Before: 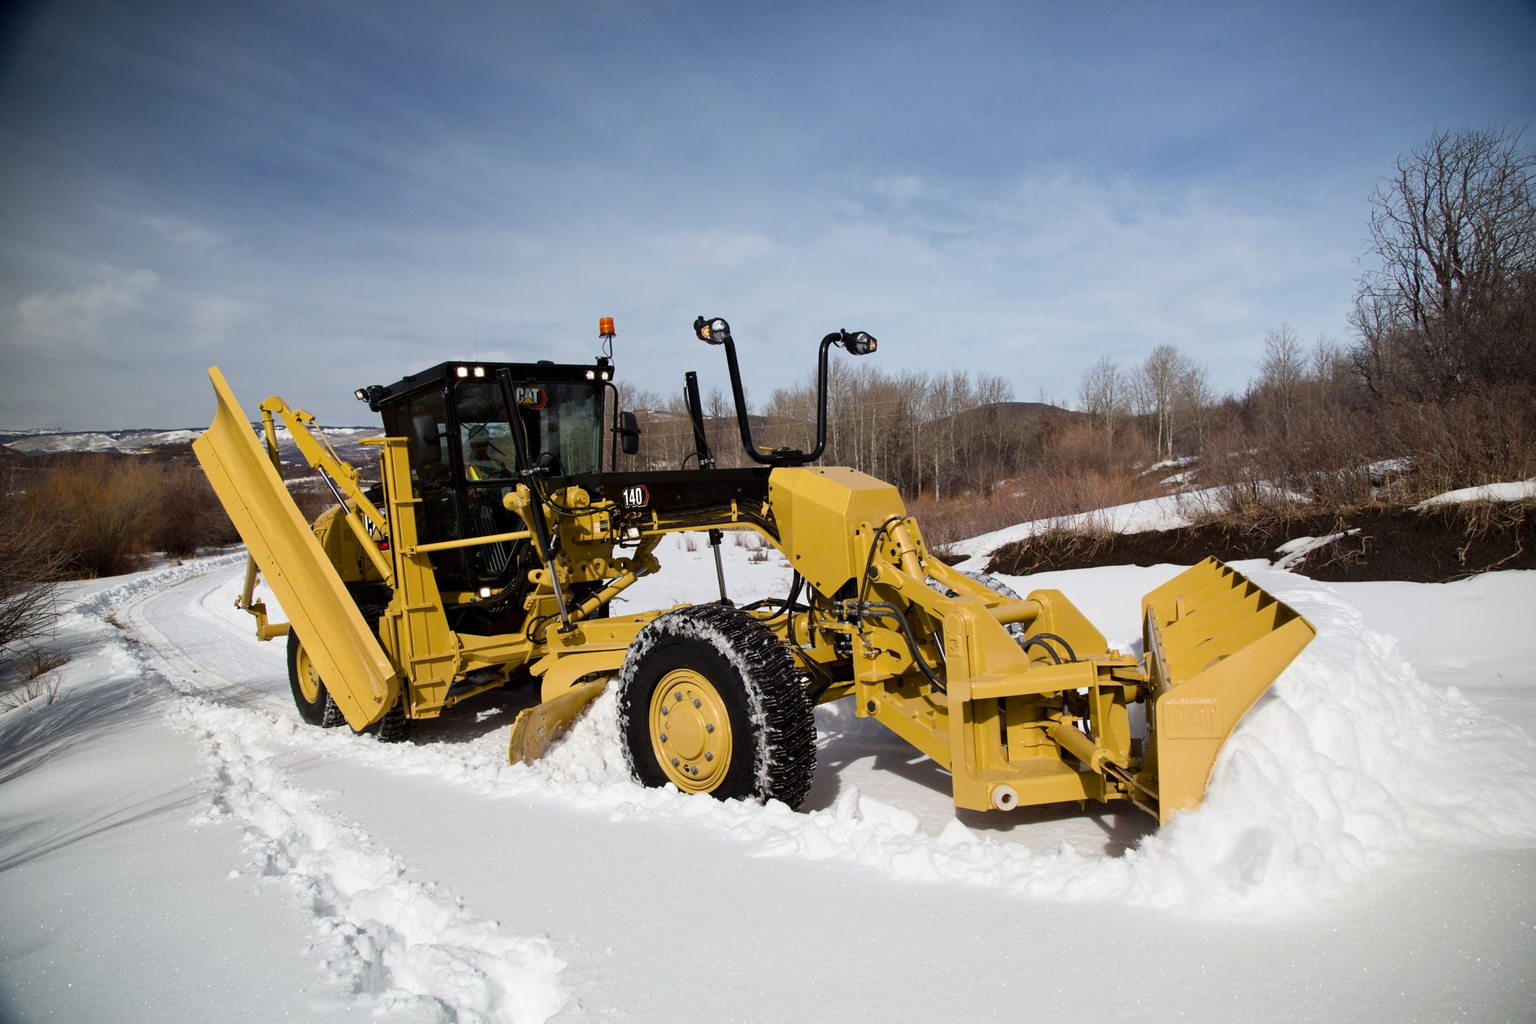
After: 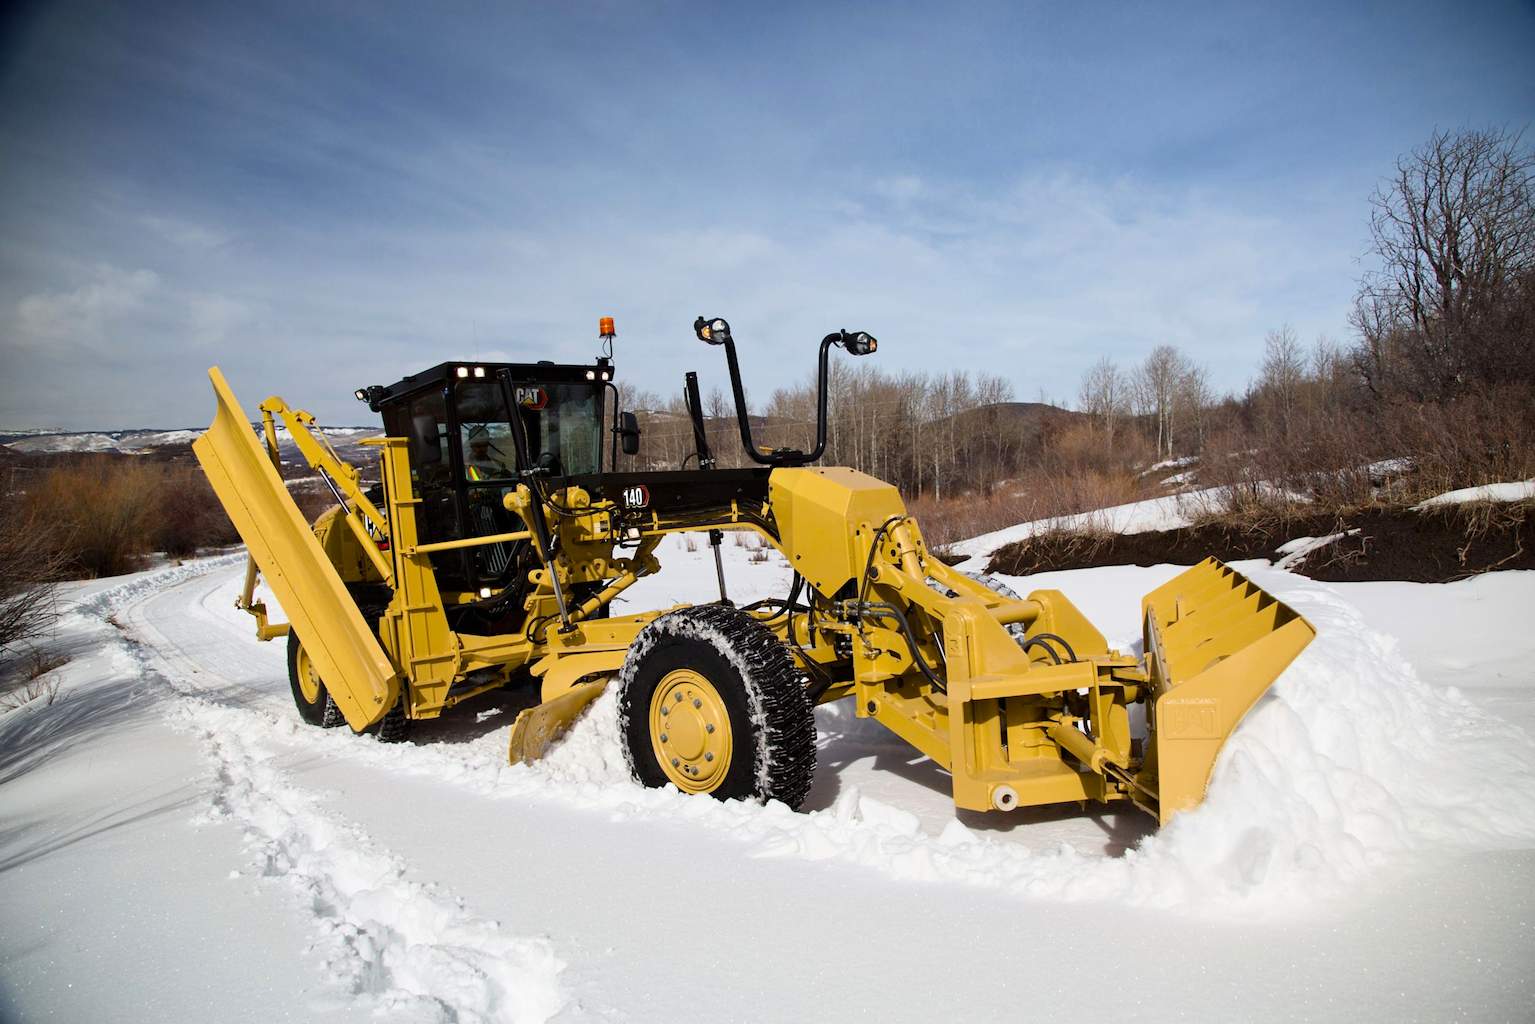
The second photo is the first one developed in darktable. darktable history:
contrast brightness saturation: contrast 0.103, brightness 0.036, saturation 0.091
